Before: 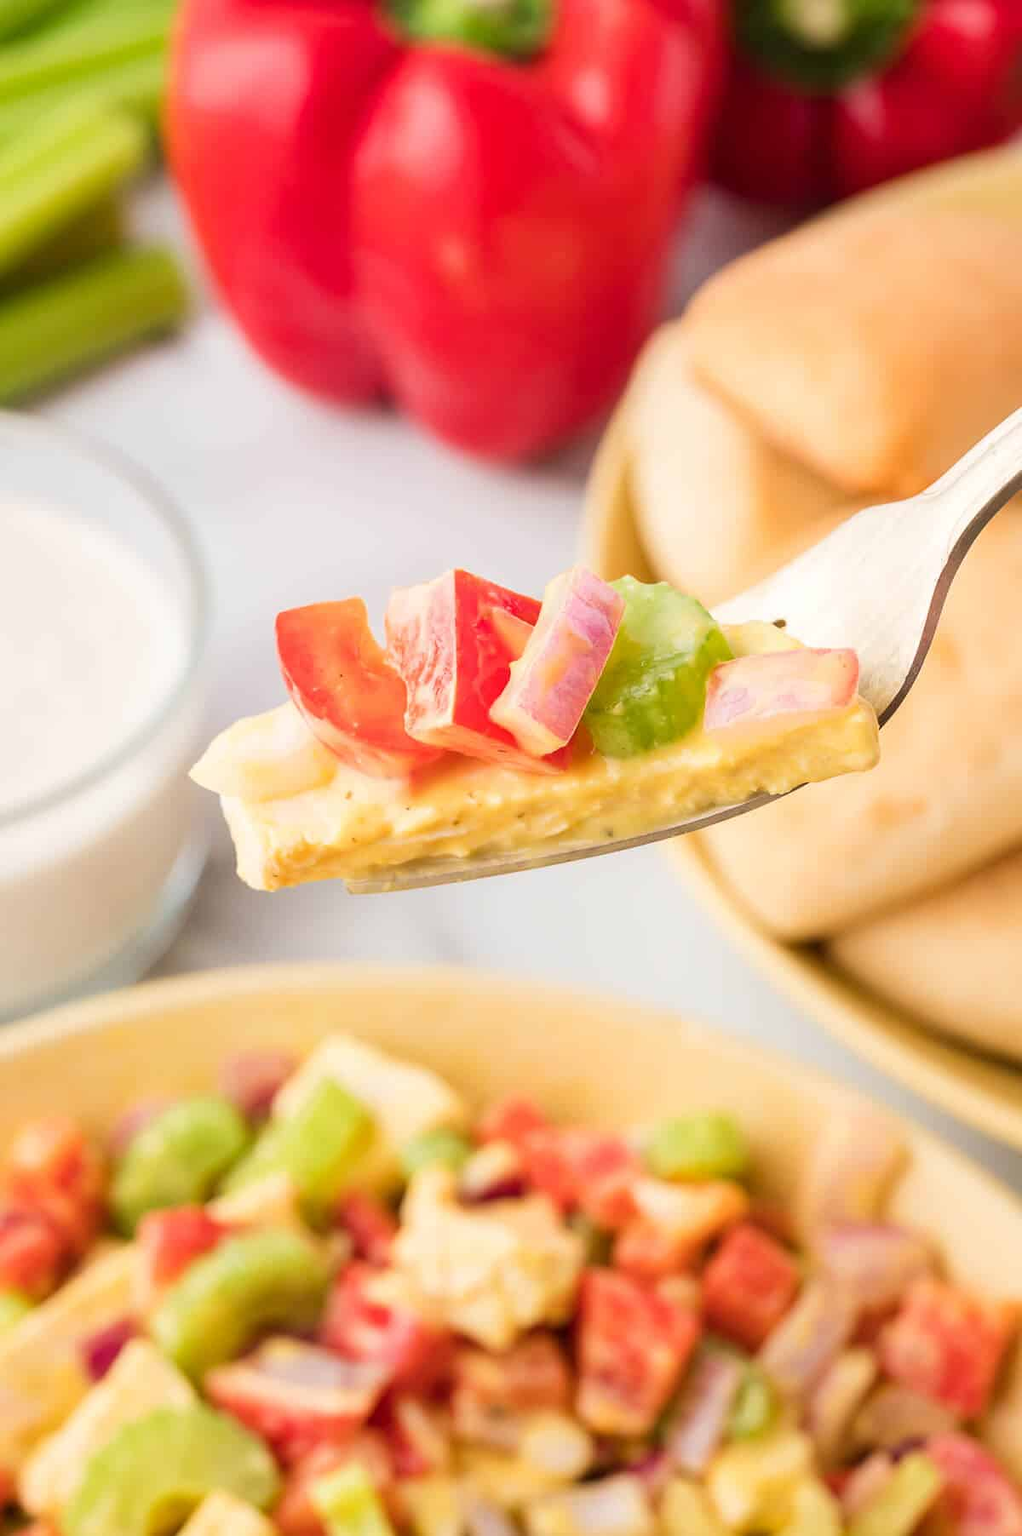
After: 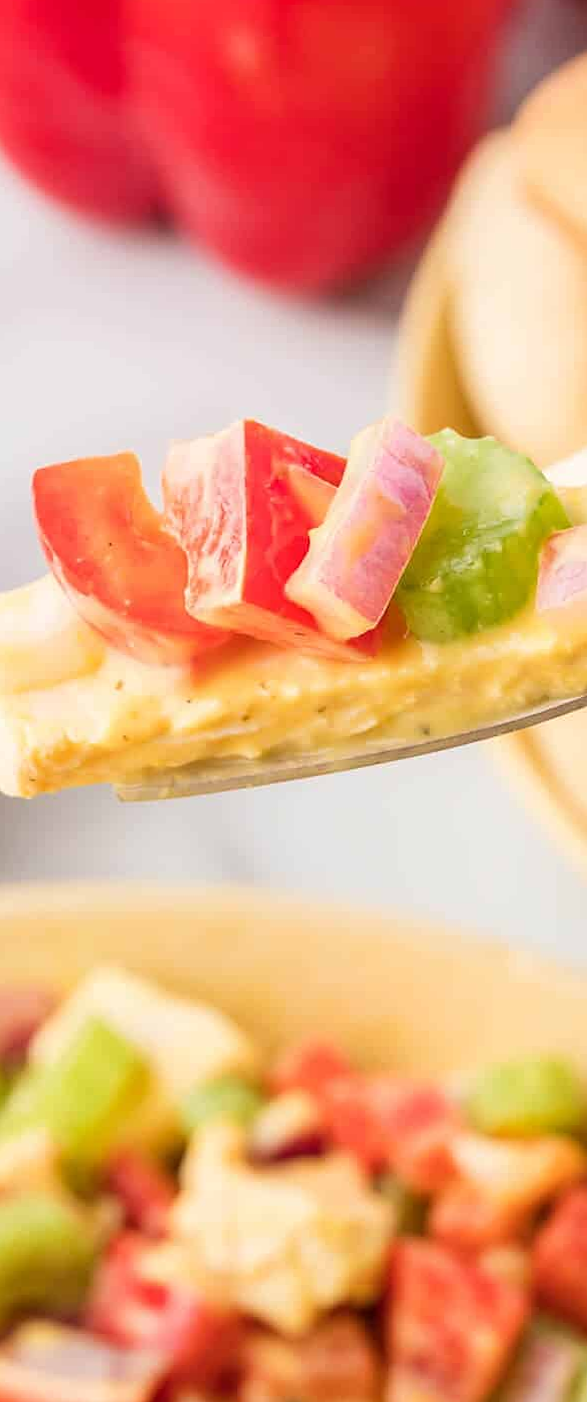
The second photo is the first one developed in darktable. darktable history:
crop and rotate: angle 0.02°, left 24.353%, top 13.219%, right 26.156%, bottom 8.224%
rotate and perspective: rotation 0.174°, lens shift (vertical) 0.013, lens shift (horizontal) 0.019, shear 0.001, automatic cropping original format, crop left 0.007, crop right 0.991, crop top 0.016, crop bottom 0.997
sharpen: amount 0.2
